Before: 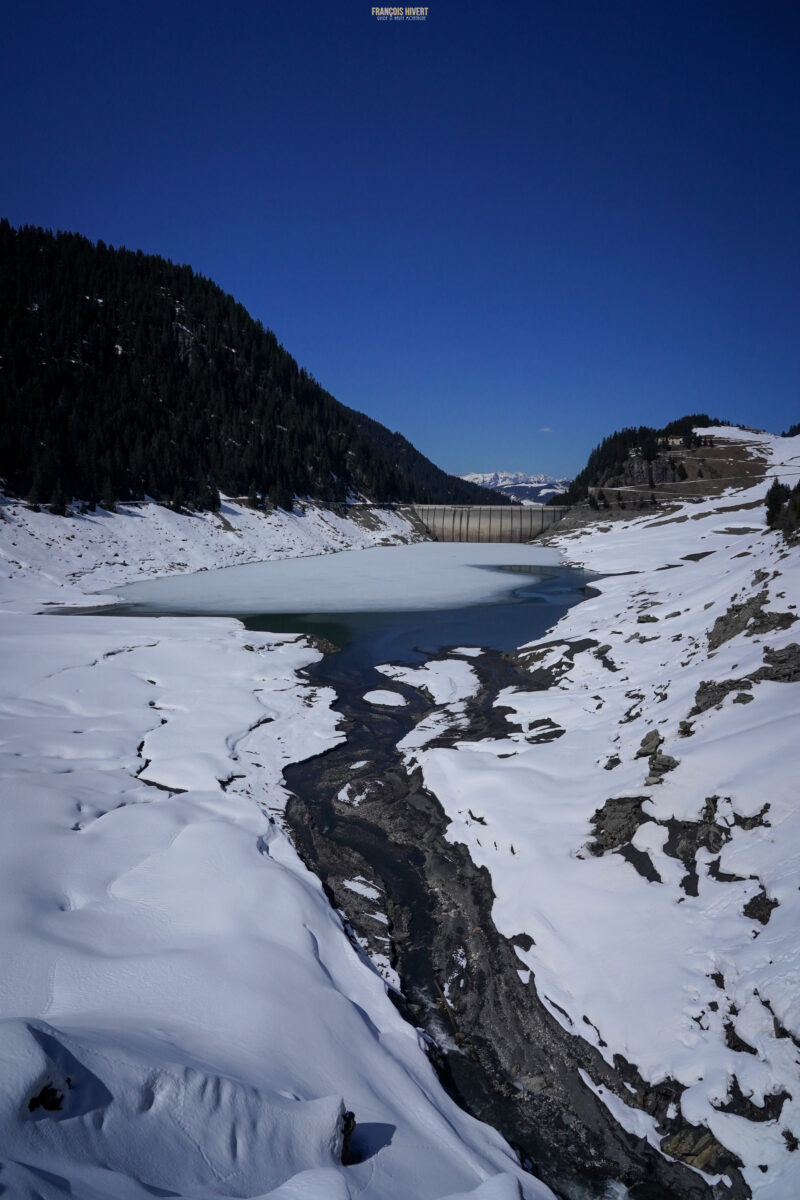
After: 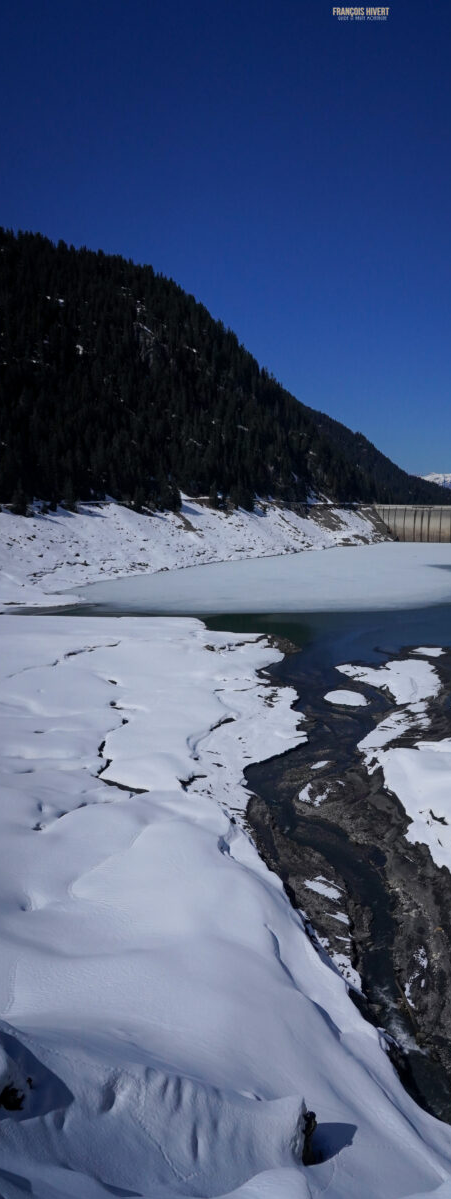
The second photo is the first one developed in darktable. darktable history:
color balance rgb: linear chroma grading › global chroma 0.798%, perceptual saturation grading › global saturation -0.057%, global vibrance 9.973%
crop: left 4.956%, right 38.646%
